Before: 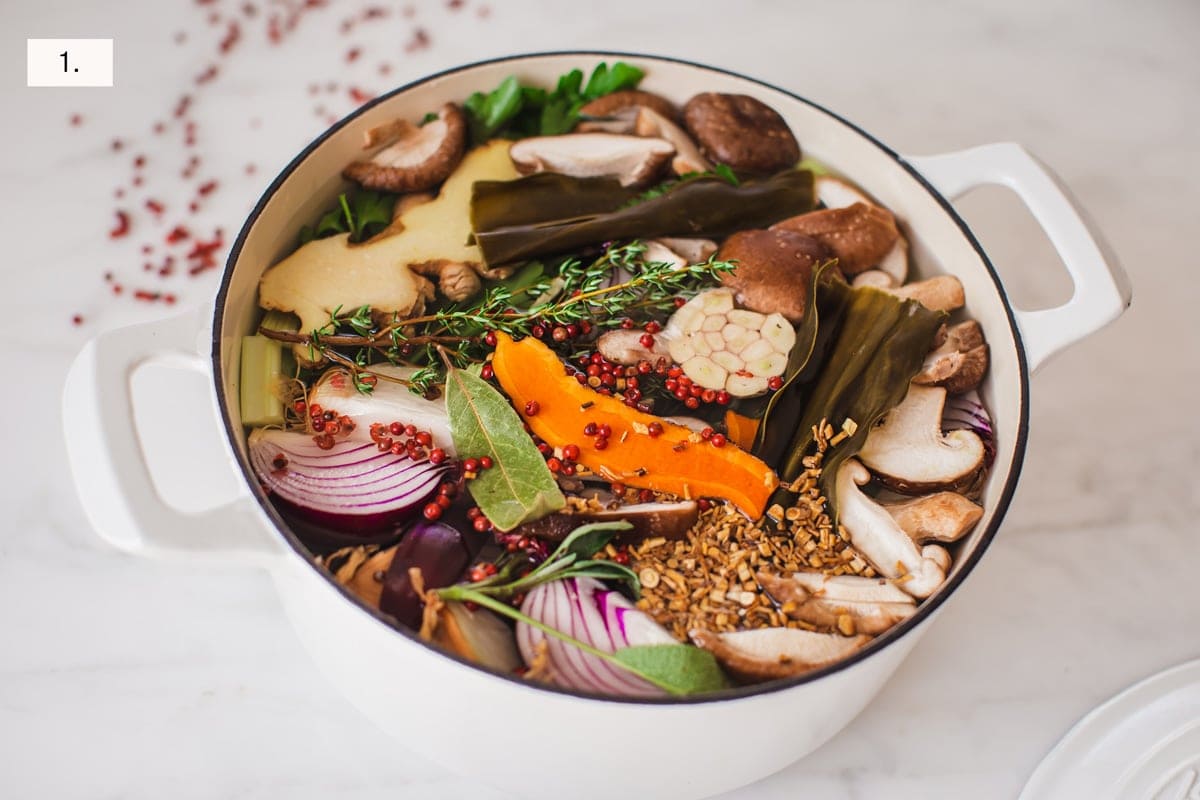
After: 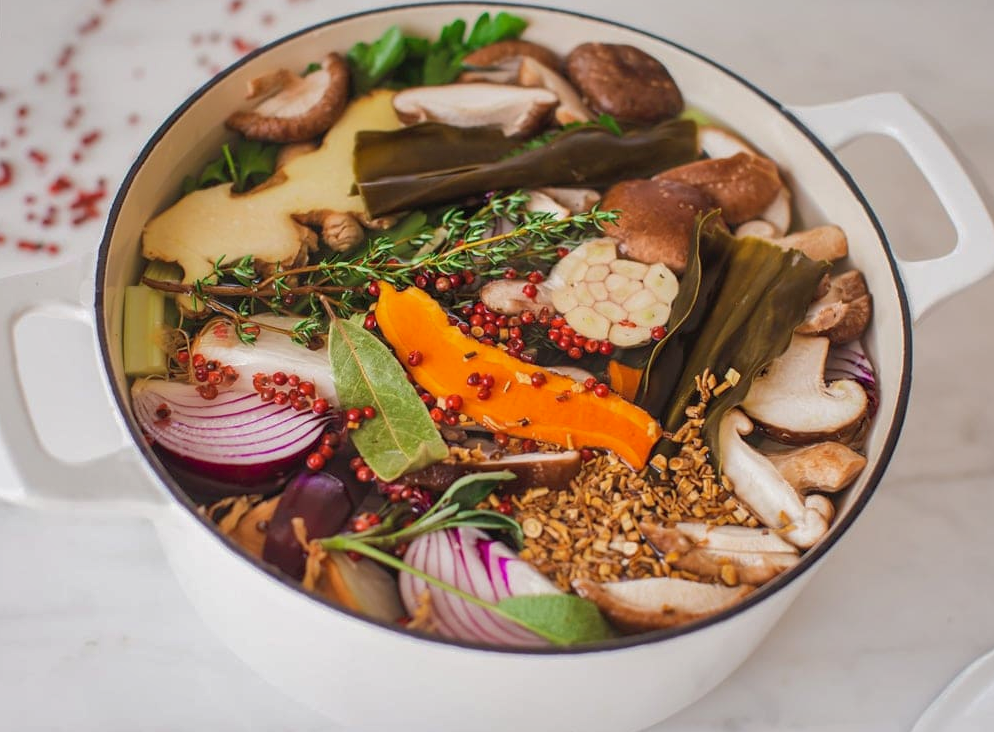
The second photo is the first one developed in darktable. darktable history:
crop: left 9.807%, top 6.259%, right 7.334%, bottom 2.177%
shadows and highlights: on, module defaults
